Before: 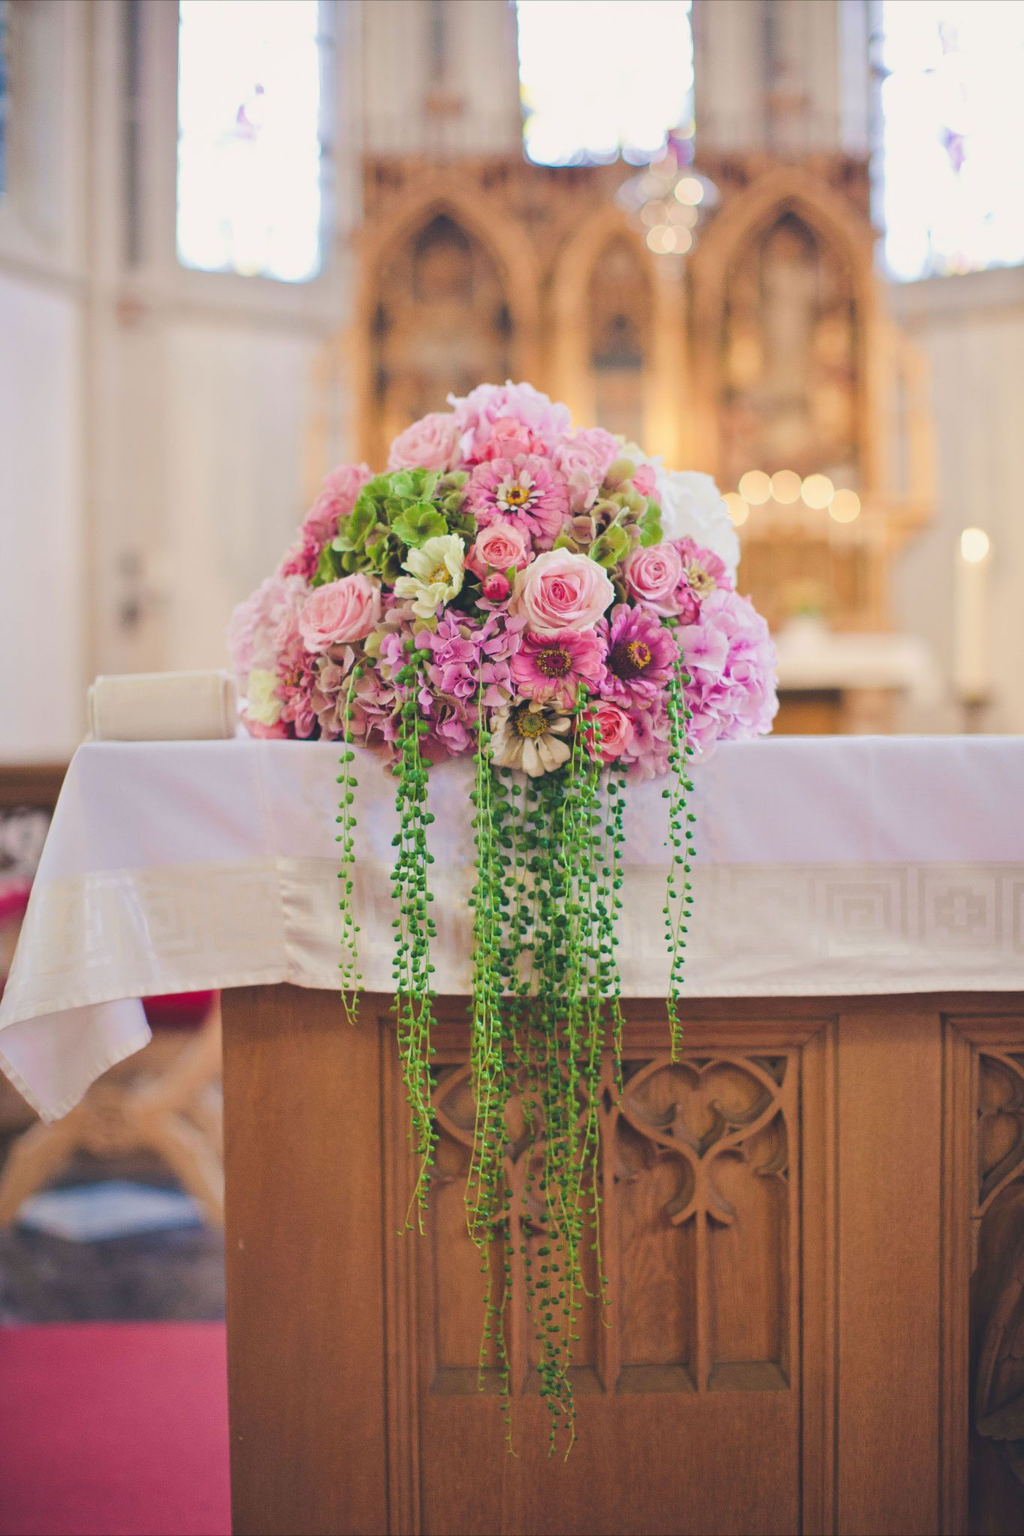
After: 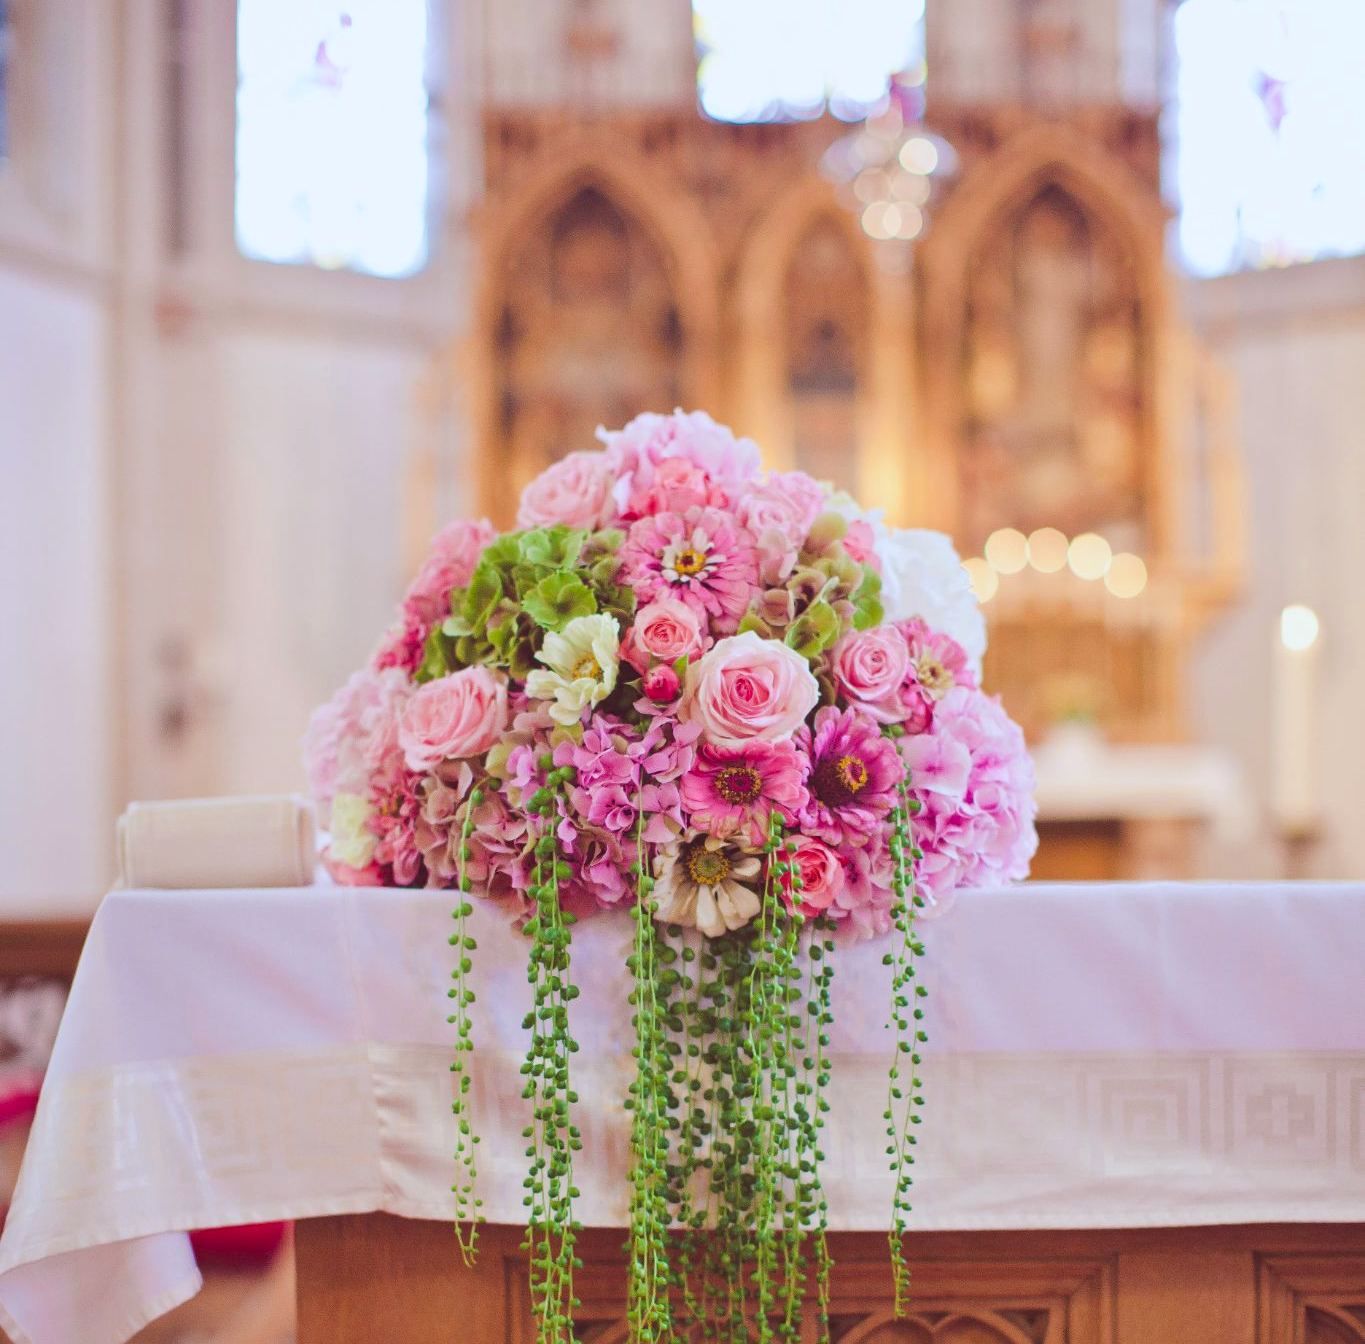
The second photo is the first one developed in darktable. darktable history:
color correction: highlights a* -7.23, highlights b* -0.161, shadows a* 20.08, shadows b* 11.73
color balance rgb: global vibrance 6.81%, saturation formula JzAzBz (2021)
crop and rotate: top 4.848%, bottom 29.503%
white balance: red 1.004, blue 1.096
